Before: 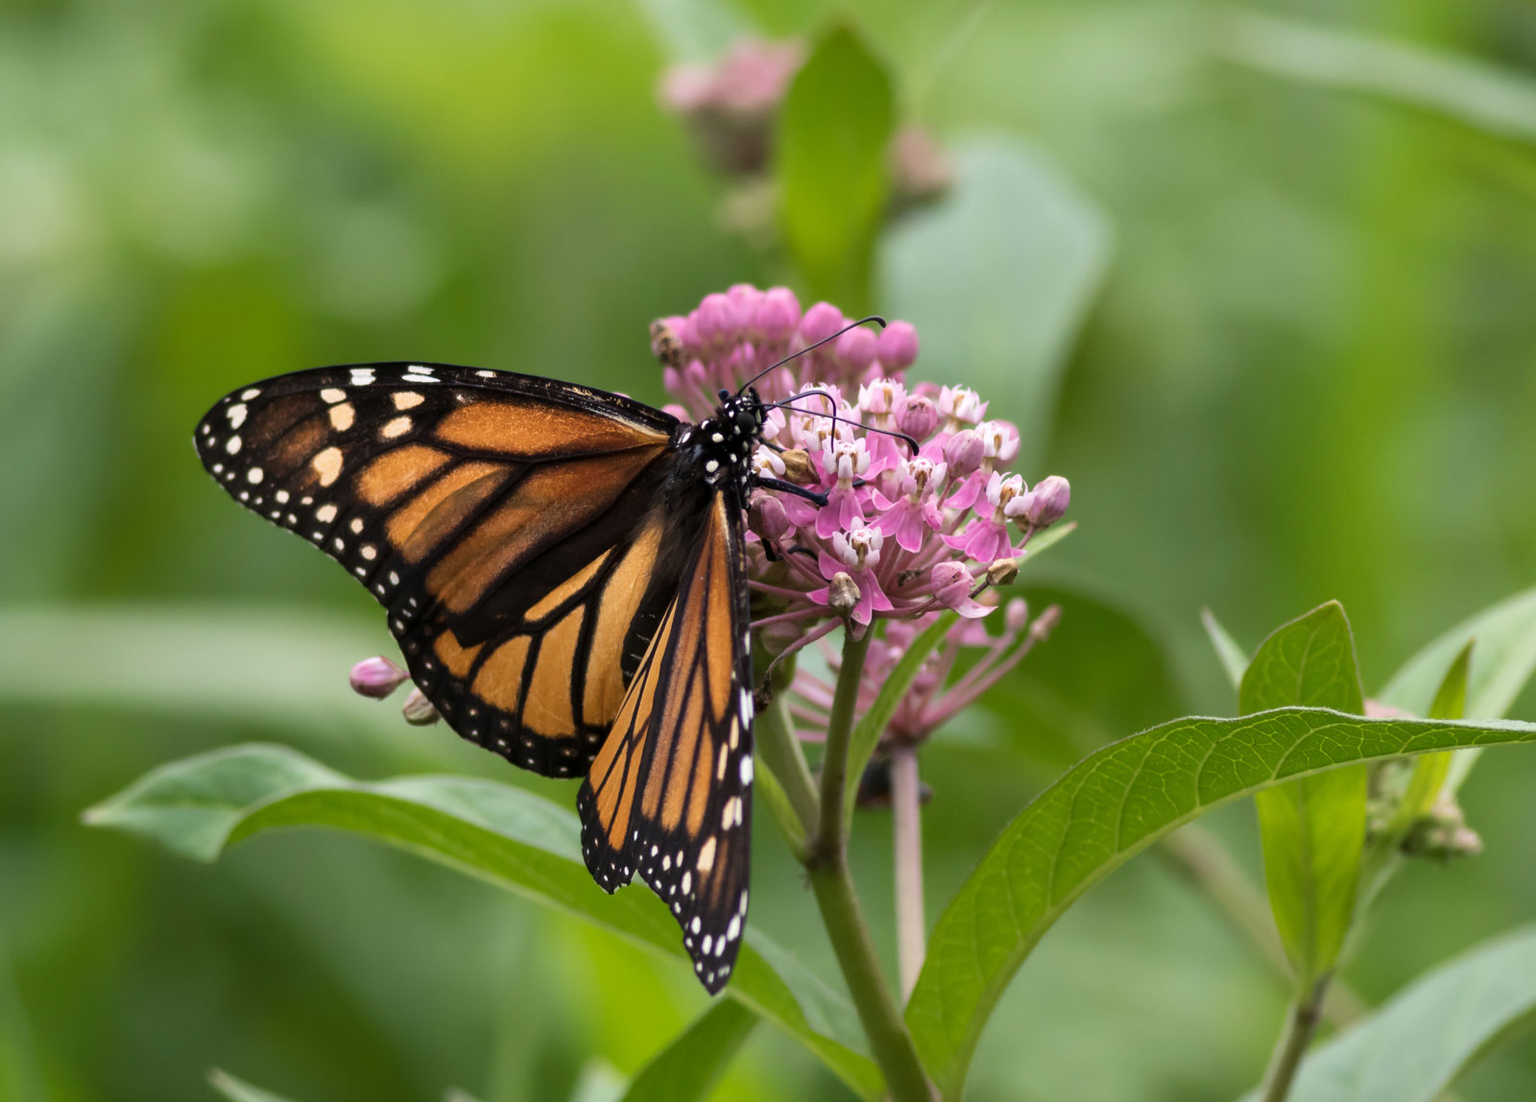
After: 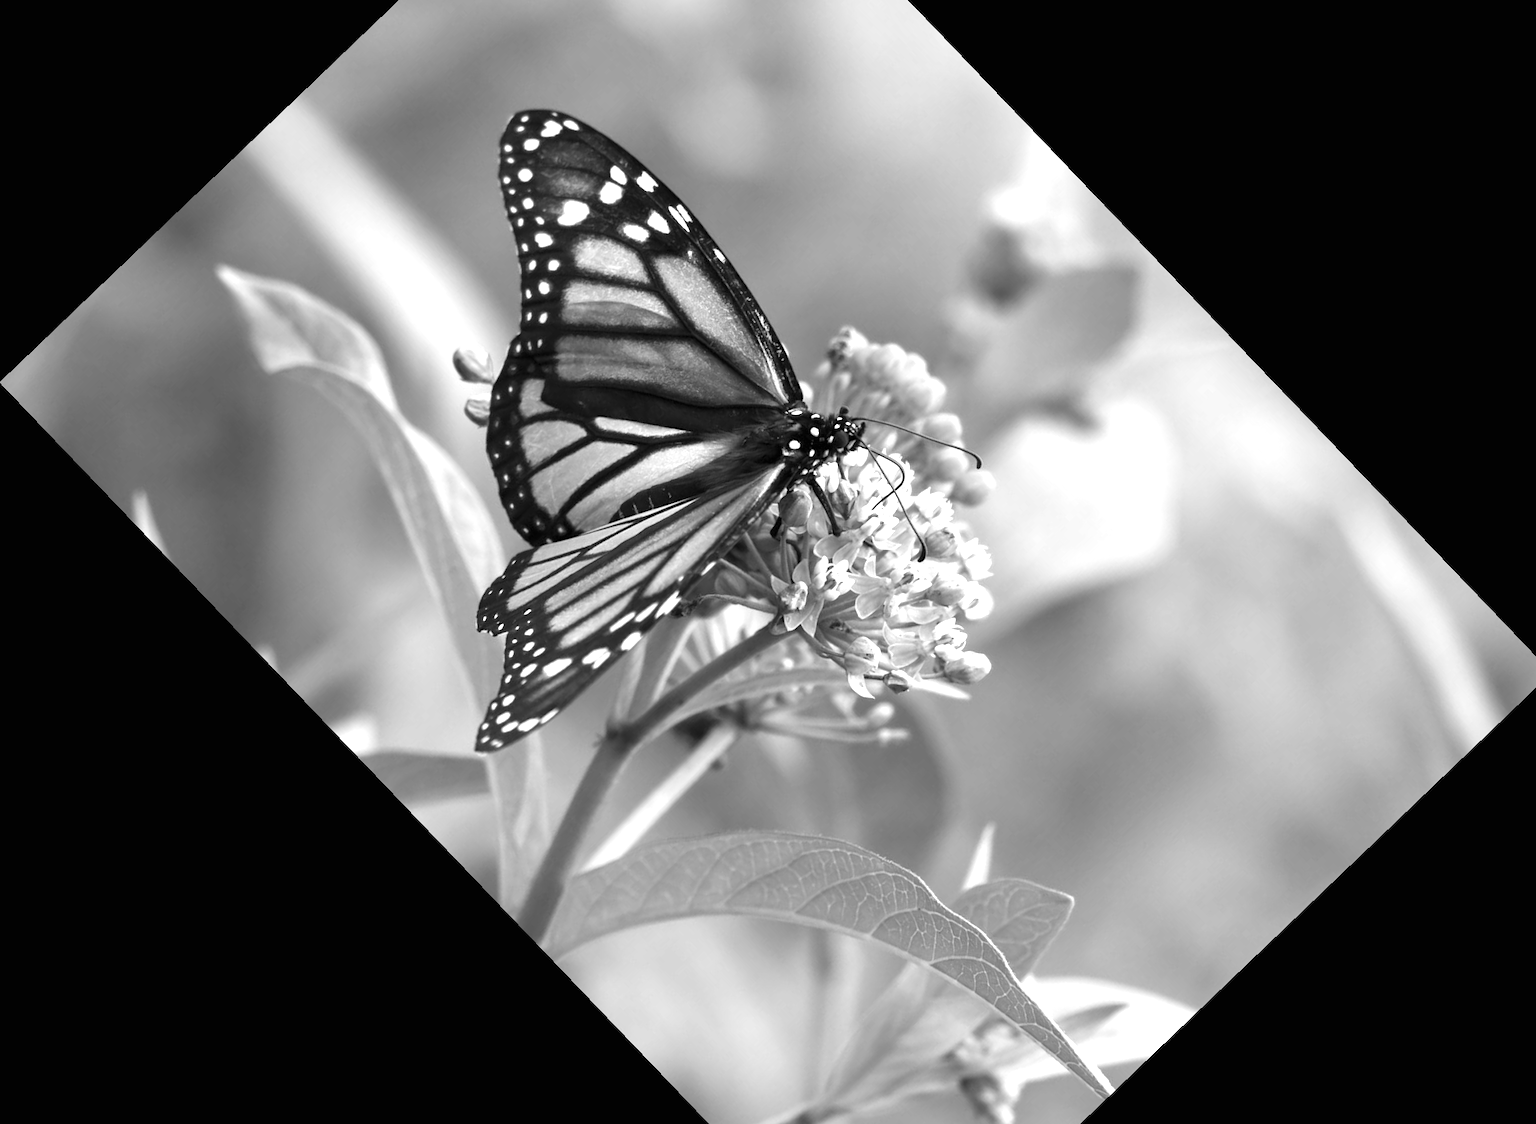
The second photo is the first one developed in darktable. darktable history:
exposure: black level correction 0, exposure 1.1 EV, compensate exposure bias true, compensate highlight preservation false
monochrome: on, module defaults
crop and rotate: angle -46.26°, top 16.234%, right 0.912%, bottom 11.704%
